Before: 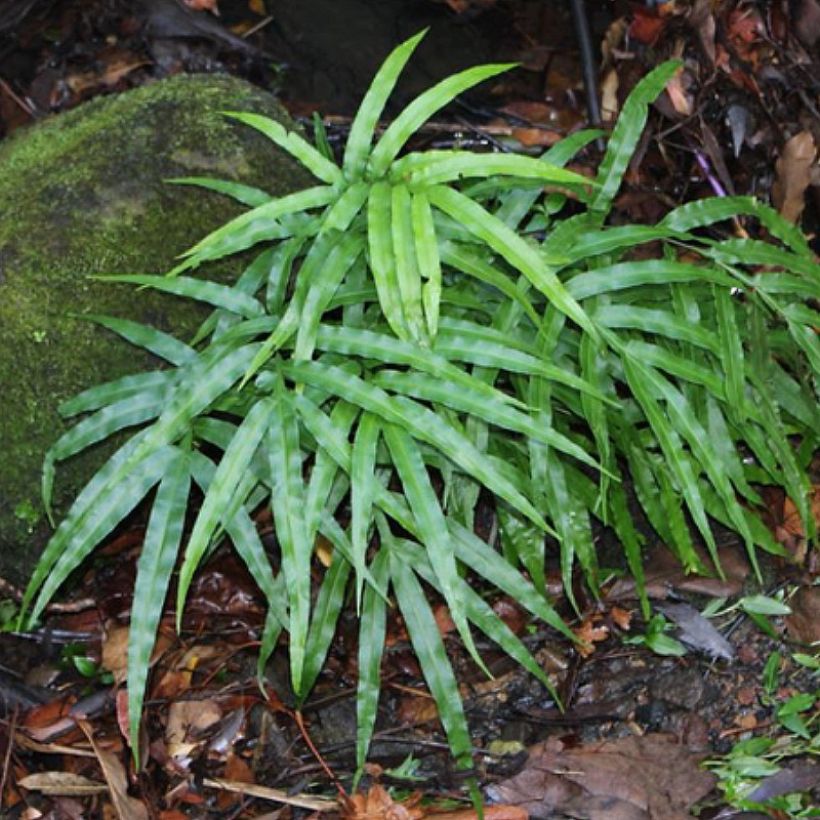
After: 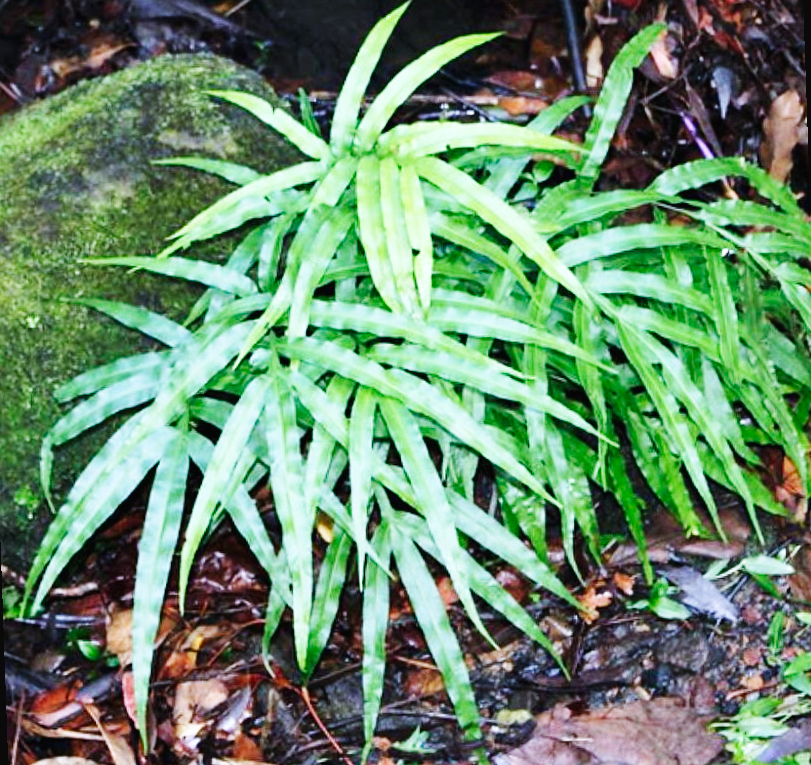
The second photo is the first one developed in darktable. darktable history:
rotate and perspective: rotation -2°, crop left 0.022, crop right 0.978, crop top 0.049, crop bottom 0.951
base curve: curves: ch0 [(0, 0.003) (0.001, 0.002) (0.006, 0.004) (0.02, 0.022) (0.048, 0.086) (0.094, 0.234) (0.162, 0.431) (0.258, 0.629) (0.385, 0.8) (0.548, 0.918) (0.751, 0.988) (1, 1)], preserve colors none
color calibration: illuminant as shot in camera, x 0.37, y 0.382, temperature 4313.32 K
